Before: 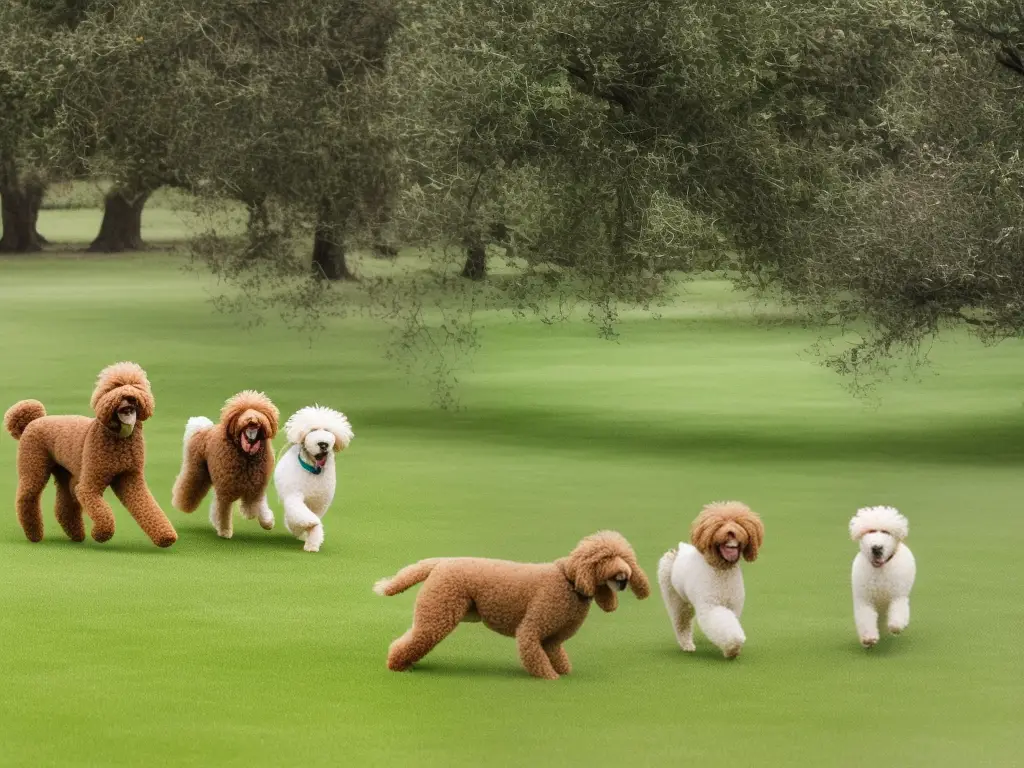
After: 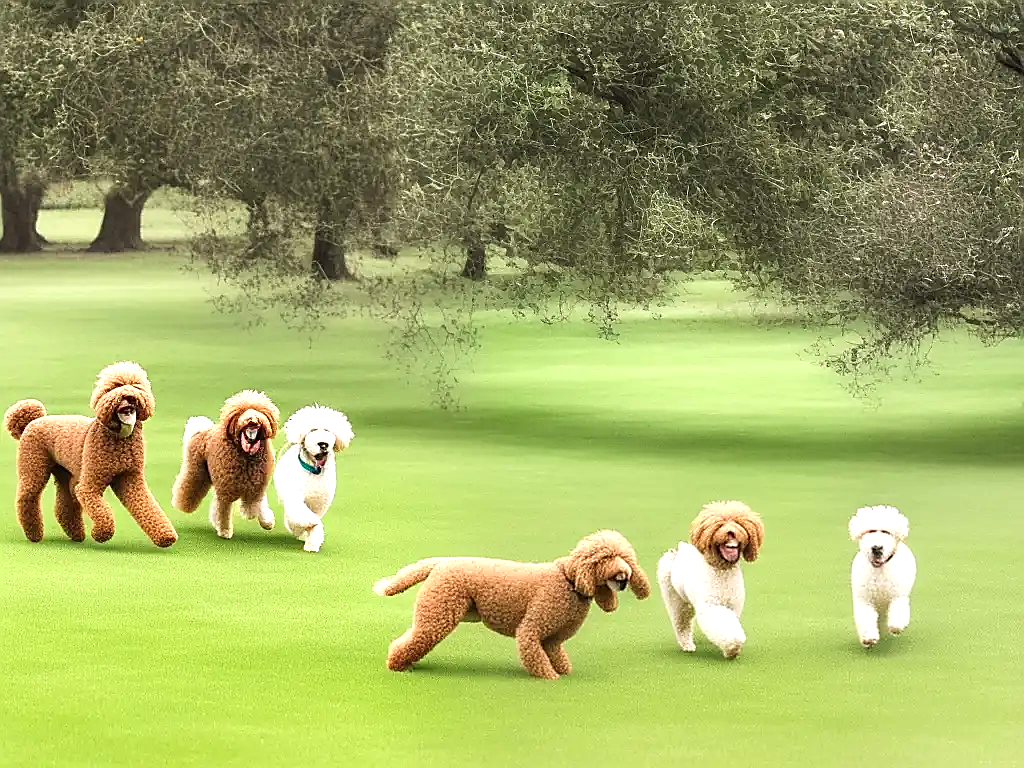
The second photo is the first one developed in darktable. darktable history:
exposure: black level correction 0, exposure 0.95 EV, compensate exposure bias true, compensate highlight preservation false
sharpen: radius 1.4, amount 1.25, threshold 0.7
